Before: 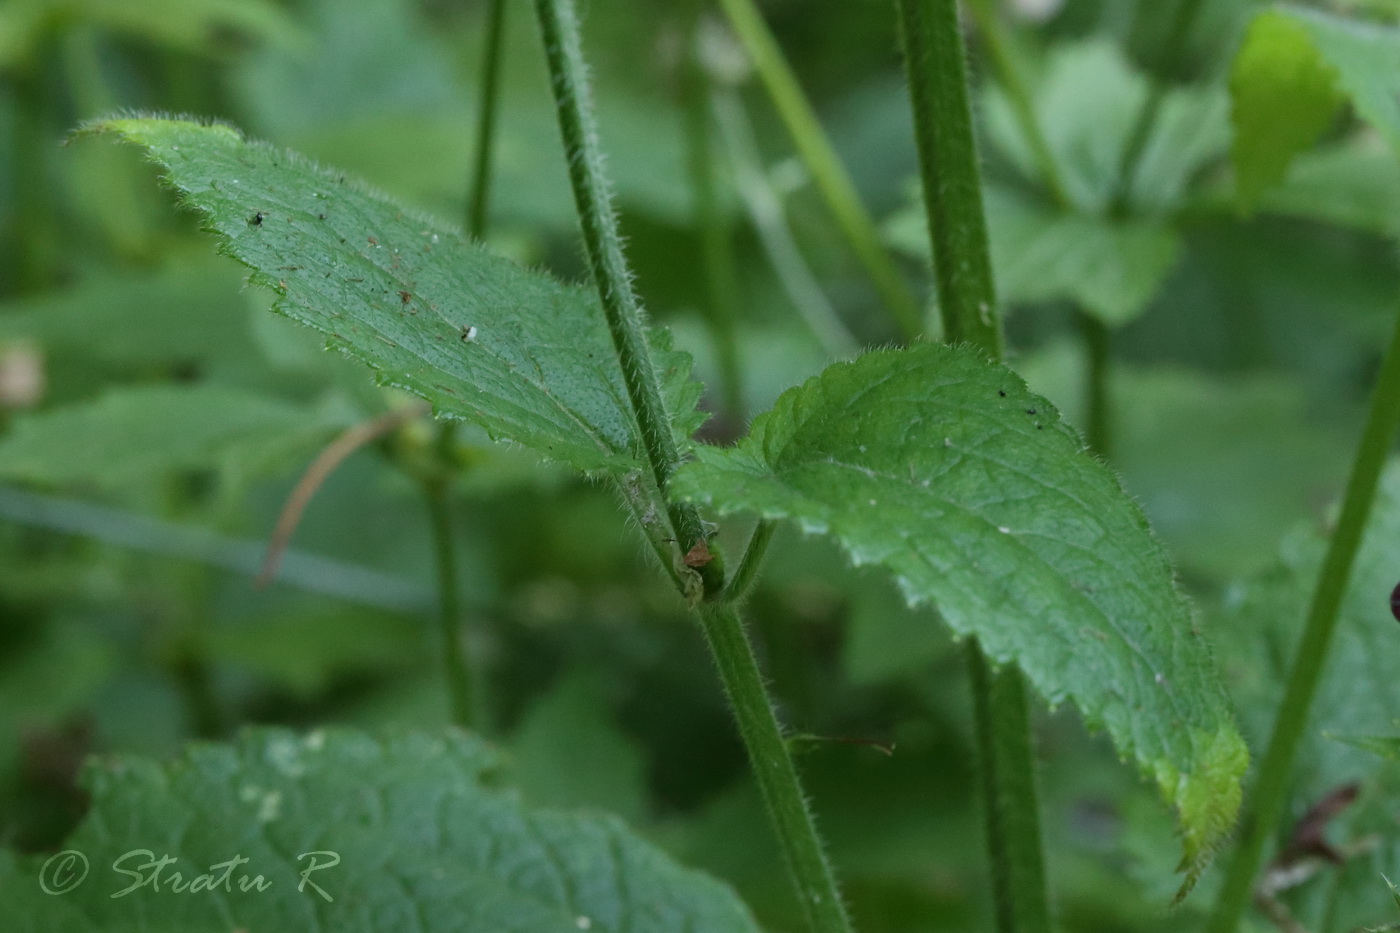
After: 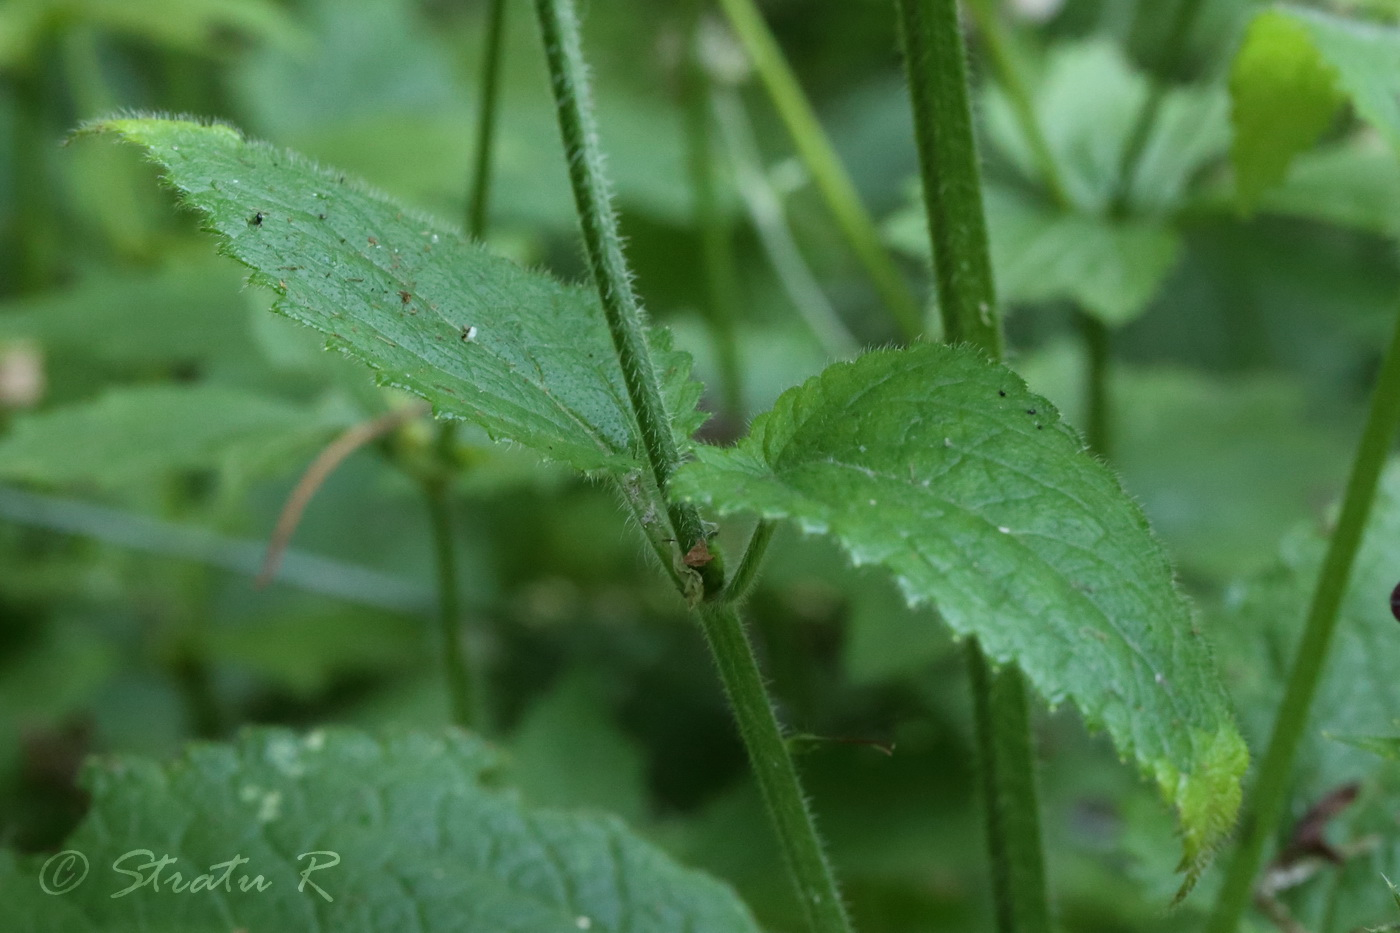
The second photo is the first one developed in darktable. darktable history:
tone equalizer: -8 EV -0.385 EV, -7 EV -0.417 EV, -6 EV -0.372 EV, -5 EV -0.254 EV, -3 EV 0.208 EV, -2 EV 0.339 EV, -1 EV 0.413 EV, +0 EV 0.414 EV, mask exposure compensation -0.507 EV
